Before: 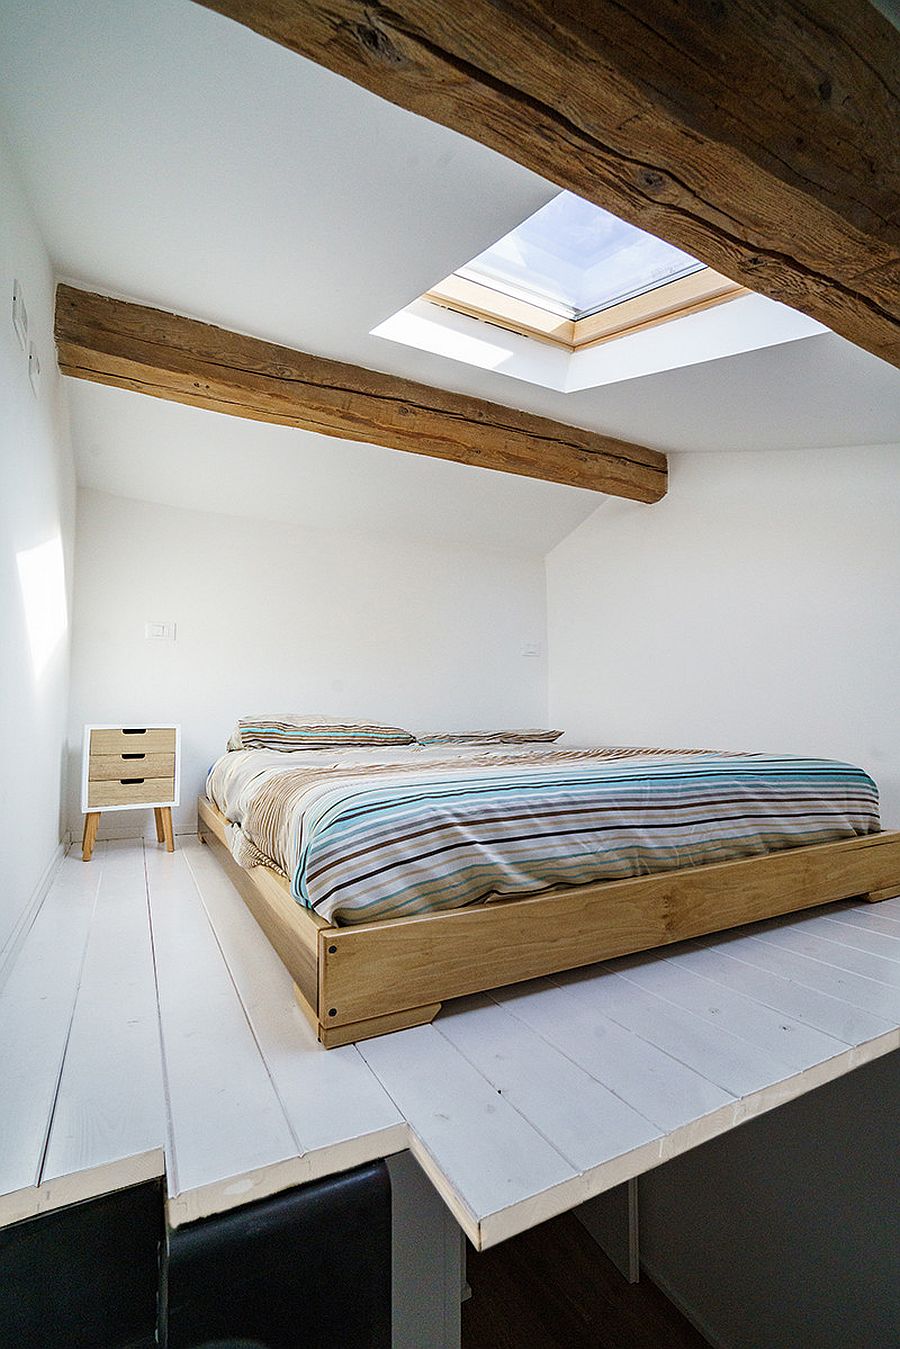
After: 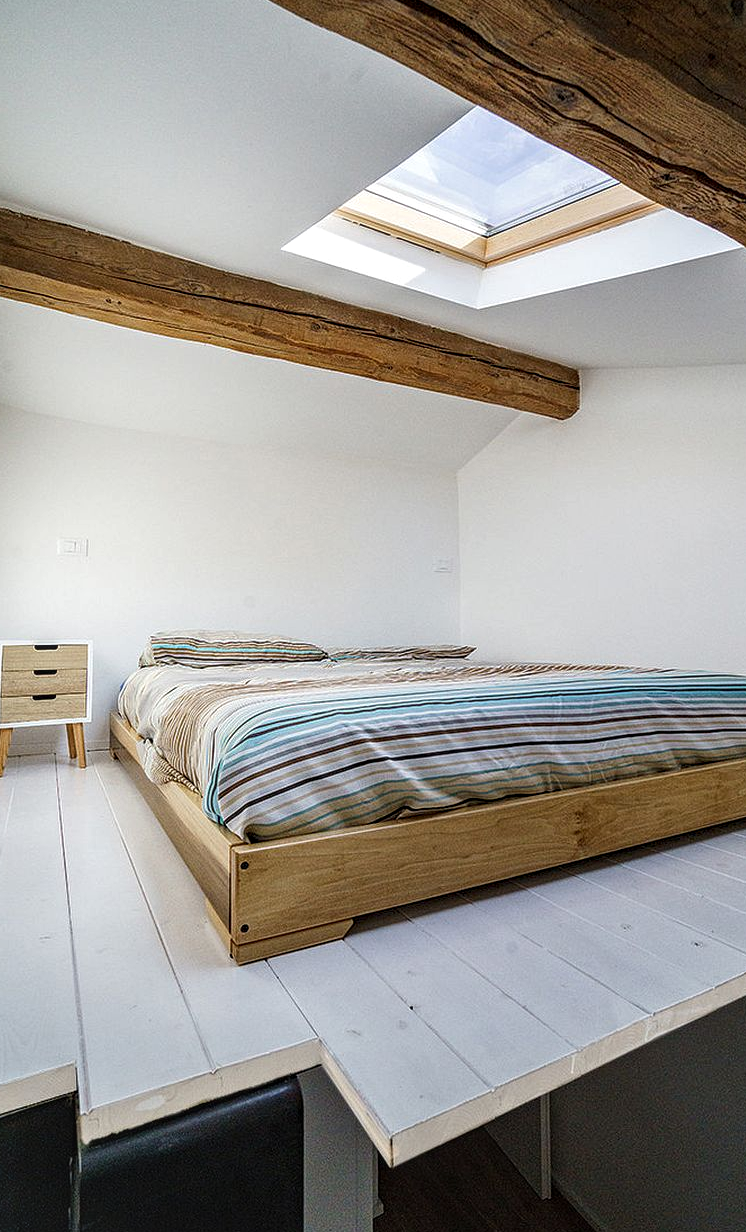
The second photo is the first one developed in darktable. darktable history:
crop: left 9.843%, top 6.264%, right 7.254%, bottom 2.37%
local contrast: detail 130%
